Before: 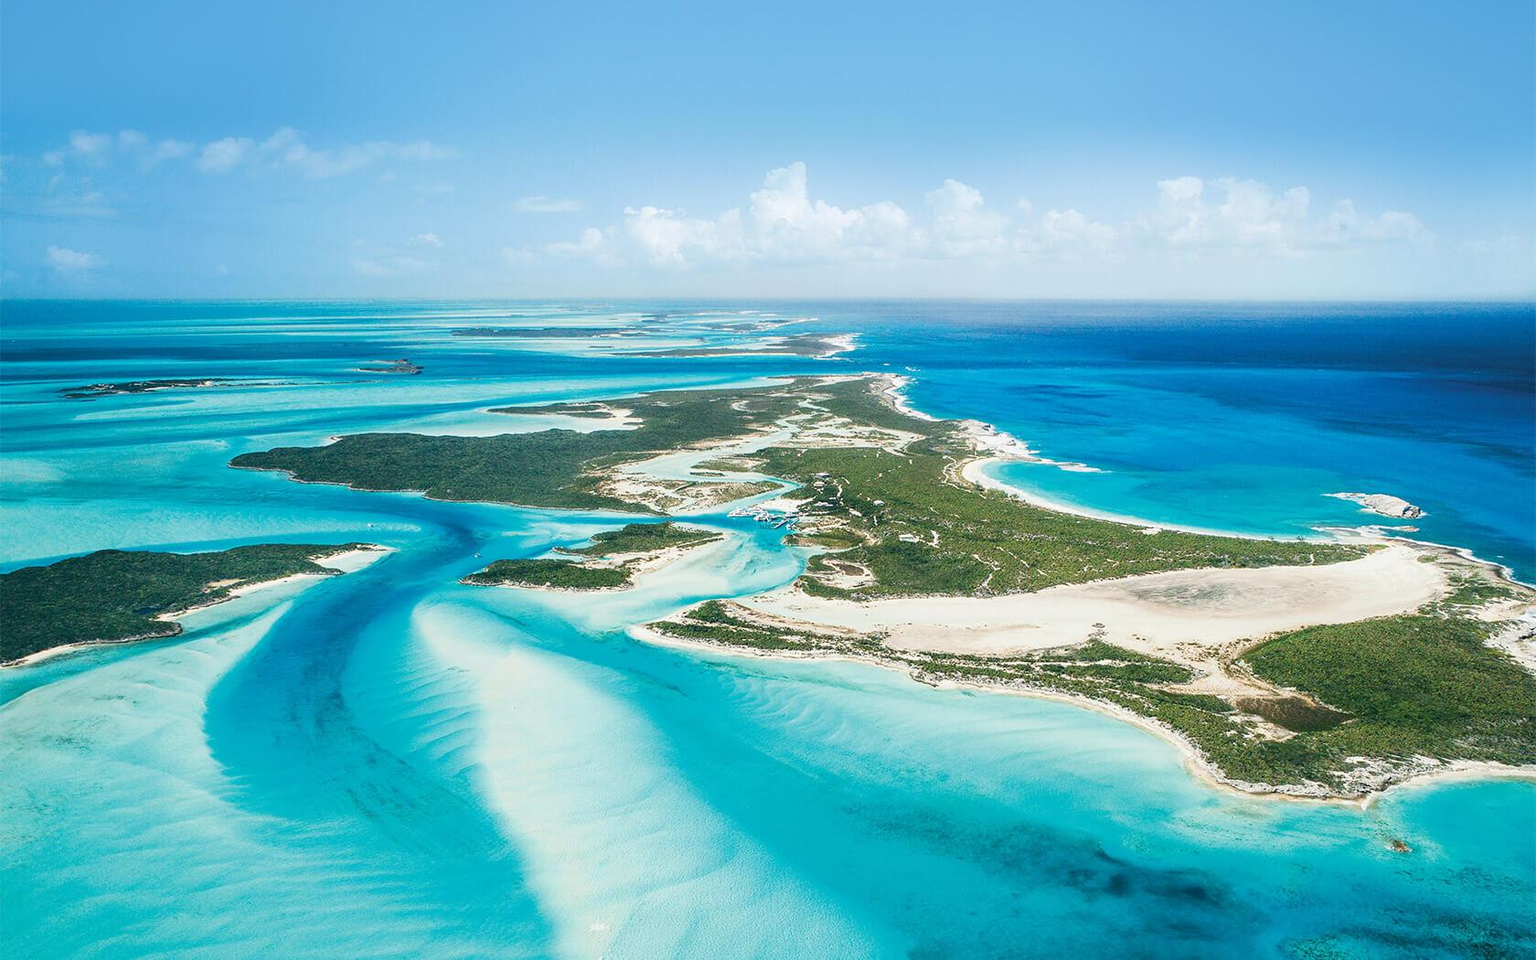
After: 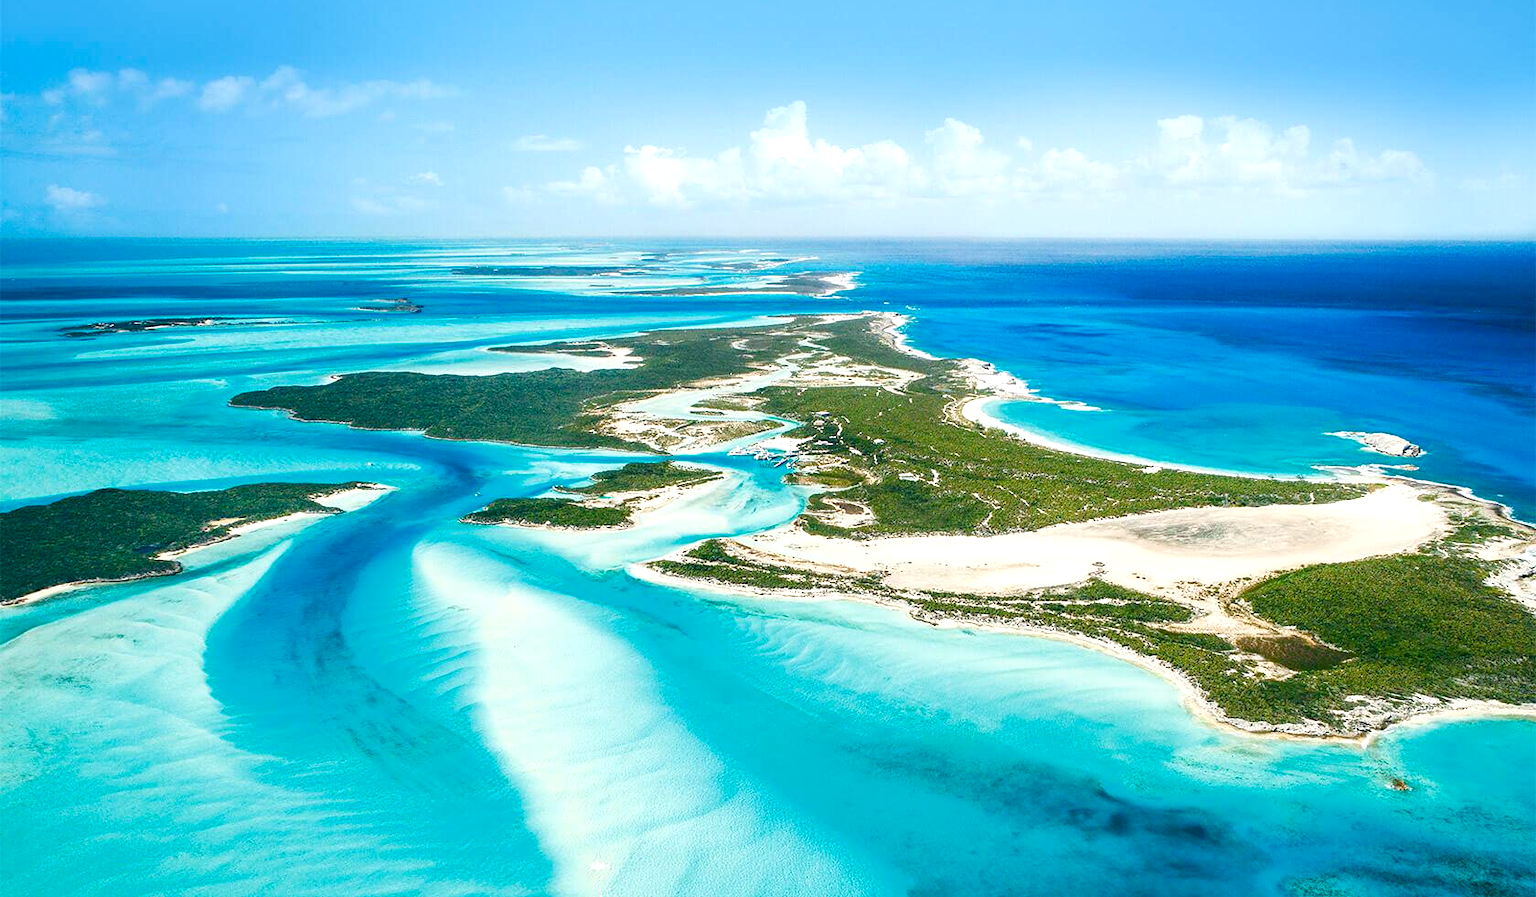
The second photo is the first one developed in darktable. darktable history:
color balance rgb: power › chroma 0.318%, power › hue 22.83°, linear chroma grading › mid-tones 7.765%, perceptual saturation grading › global saturation 20%, perceptual saturation grading › highlights -25.168%, perceptual saturation grading › shadows 50.136%, perceptual brilliance grading › global brilliance 1.733%, perceptual brilliance grading › highlights 7.593%, perceptual brilliance grading › shadows -4.154%, global vibrance 20%
crop and rotate: top 6.424%
